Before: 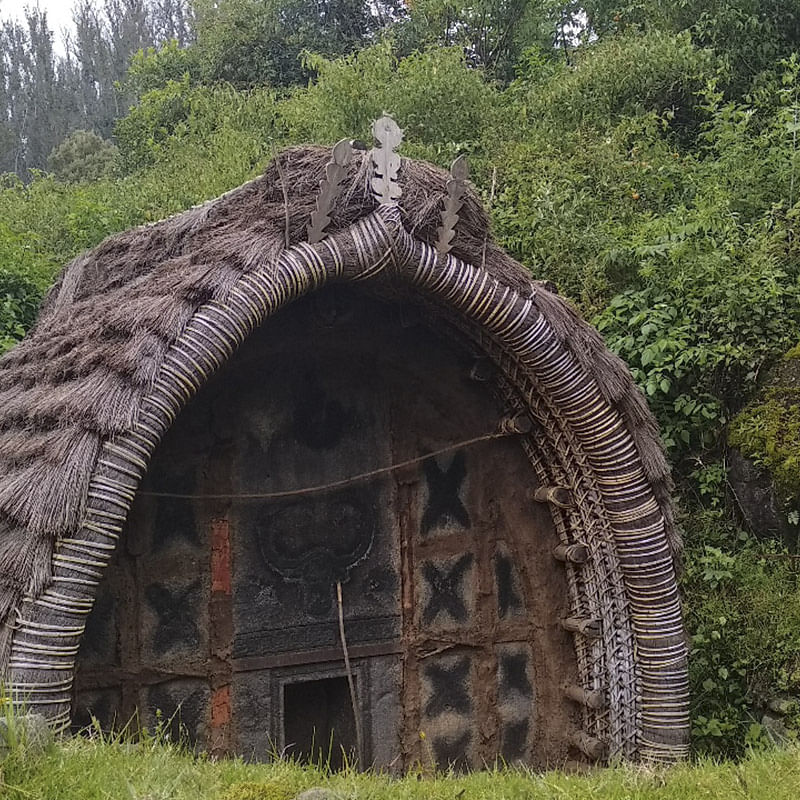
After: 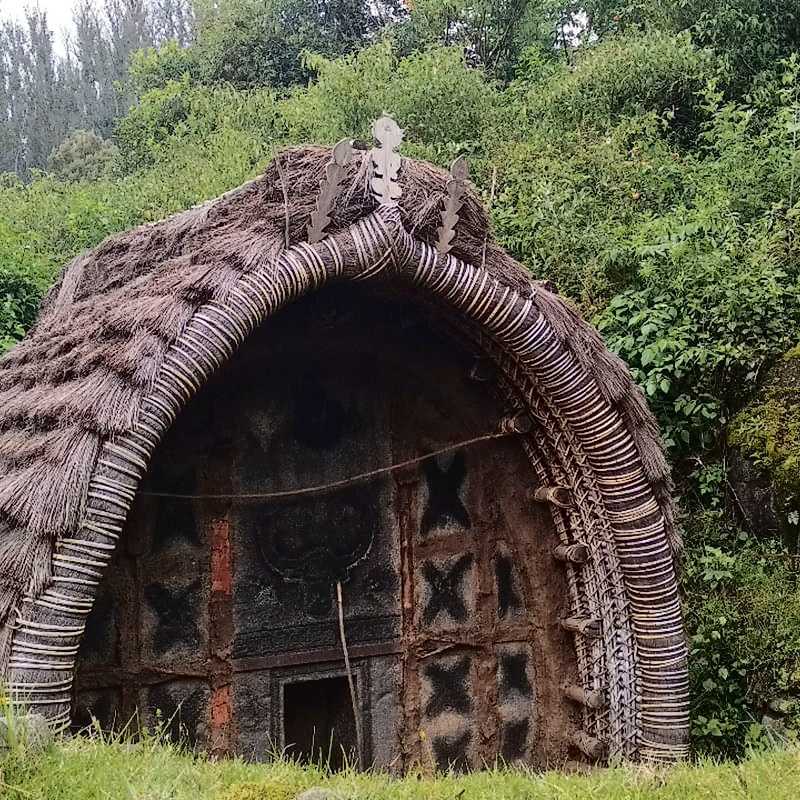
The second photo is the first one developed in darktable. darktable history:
tone curve: curves: ch0 [(0, 0) (0.003, 0.013) (0.011, 0.016) (0.025, 0.021) (0.044, 0.029) (0.069, 0.039) (0.1, 0.056) (0.136, 0.085) (0.177, 0.14) (0.224, 0.201) (0.277, 0.28) (0.335, 0.372) (0.399, 0.475) (0.468, 0.567) (0.543, 0.643) (0.623, 0.722) (0.709, 0.801) (0.801, 0.859) (0.898, 0.927) (1, 1)], color space Lab, independent channels, preserve colors none
